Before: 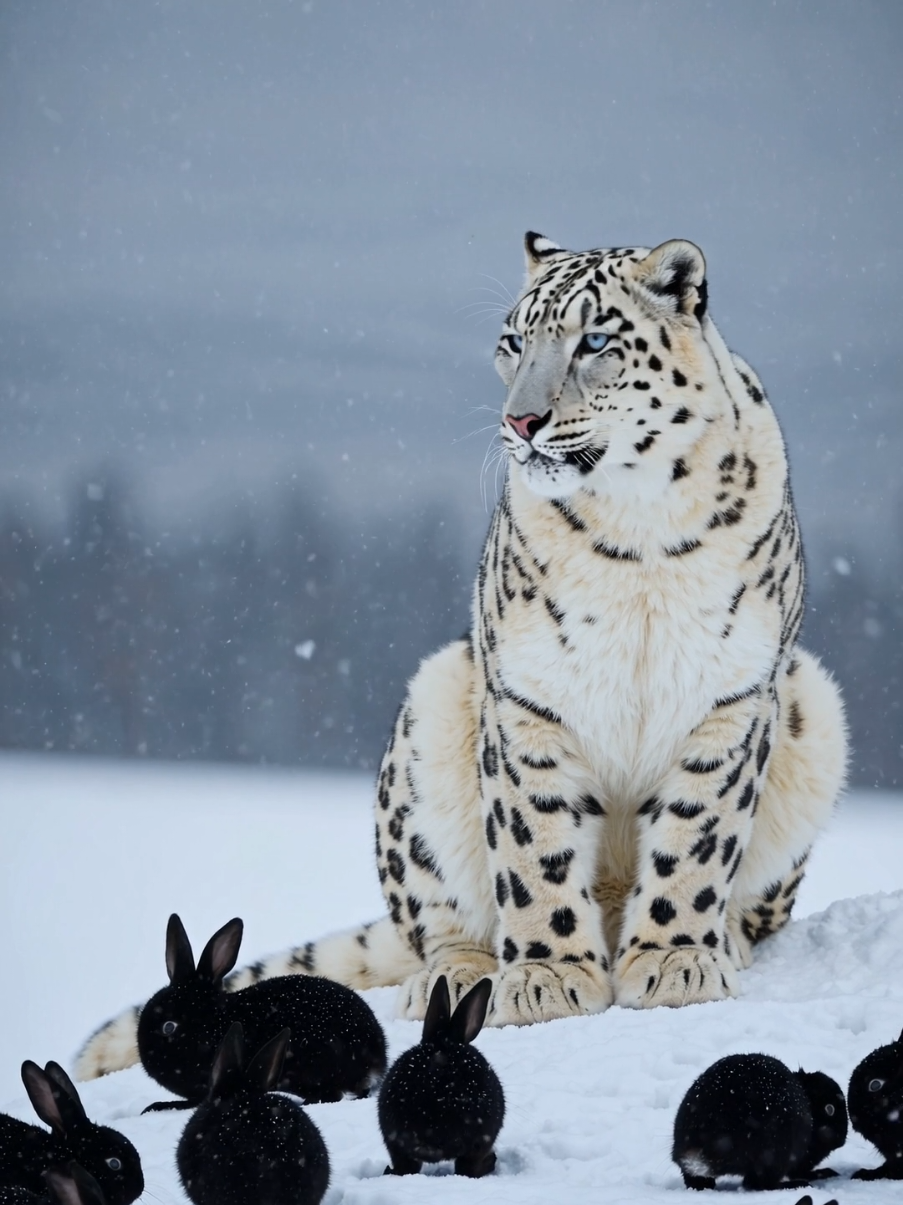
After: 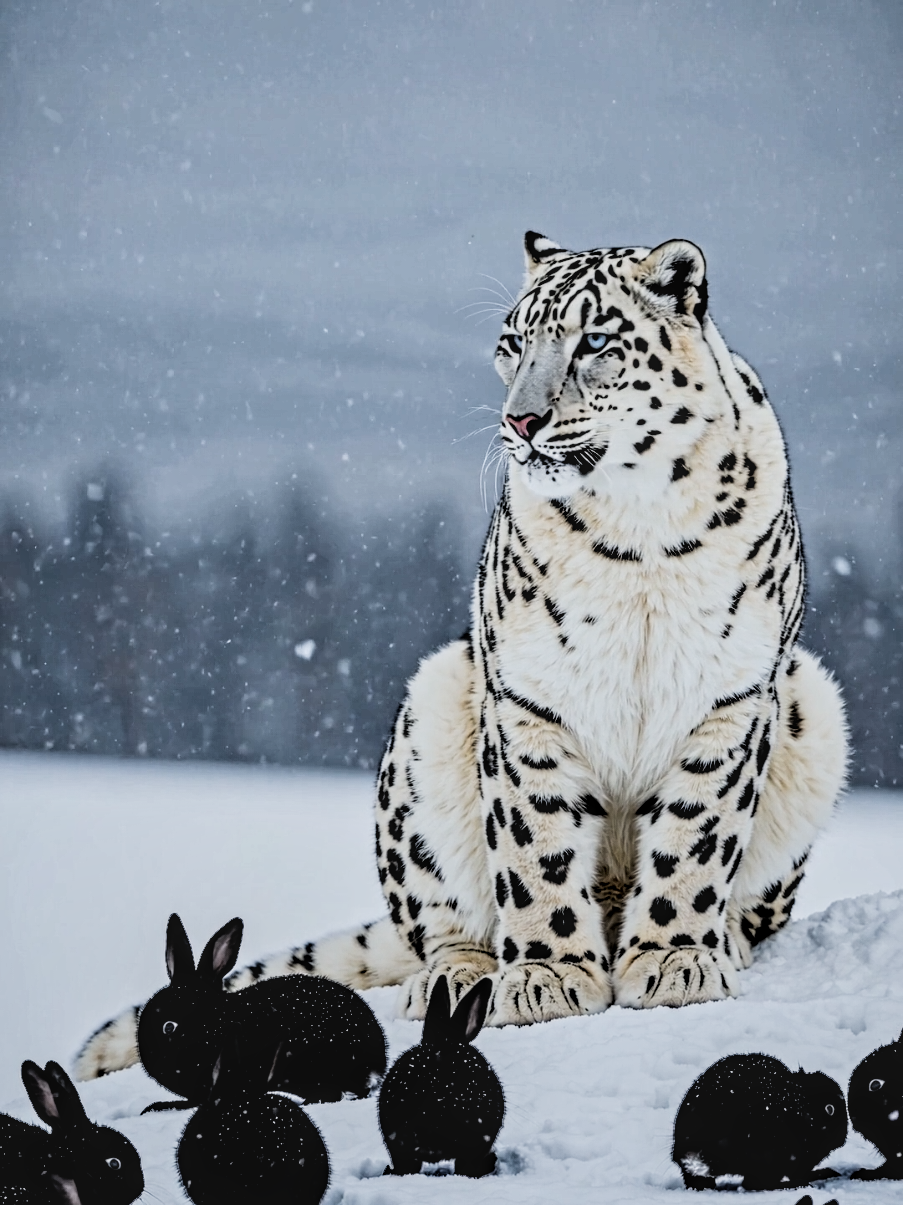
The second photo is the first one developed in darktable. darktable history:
contrast equalizer: y [[0.5, 0.542, 0.583, 0.625, 0.667, 0.708], [0.5 ×6], [0.5 ×6], [0 ×6], [0 ×6]]
local contrast: on, module defaults
filmic rgb: black relative exposure -5.07 EV, white relative exposure 3.96 EV, hardness 2.89, contrast 1.388, highlights saturation mix -29.58%
